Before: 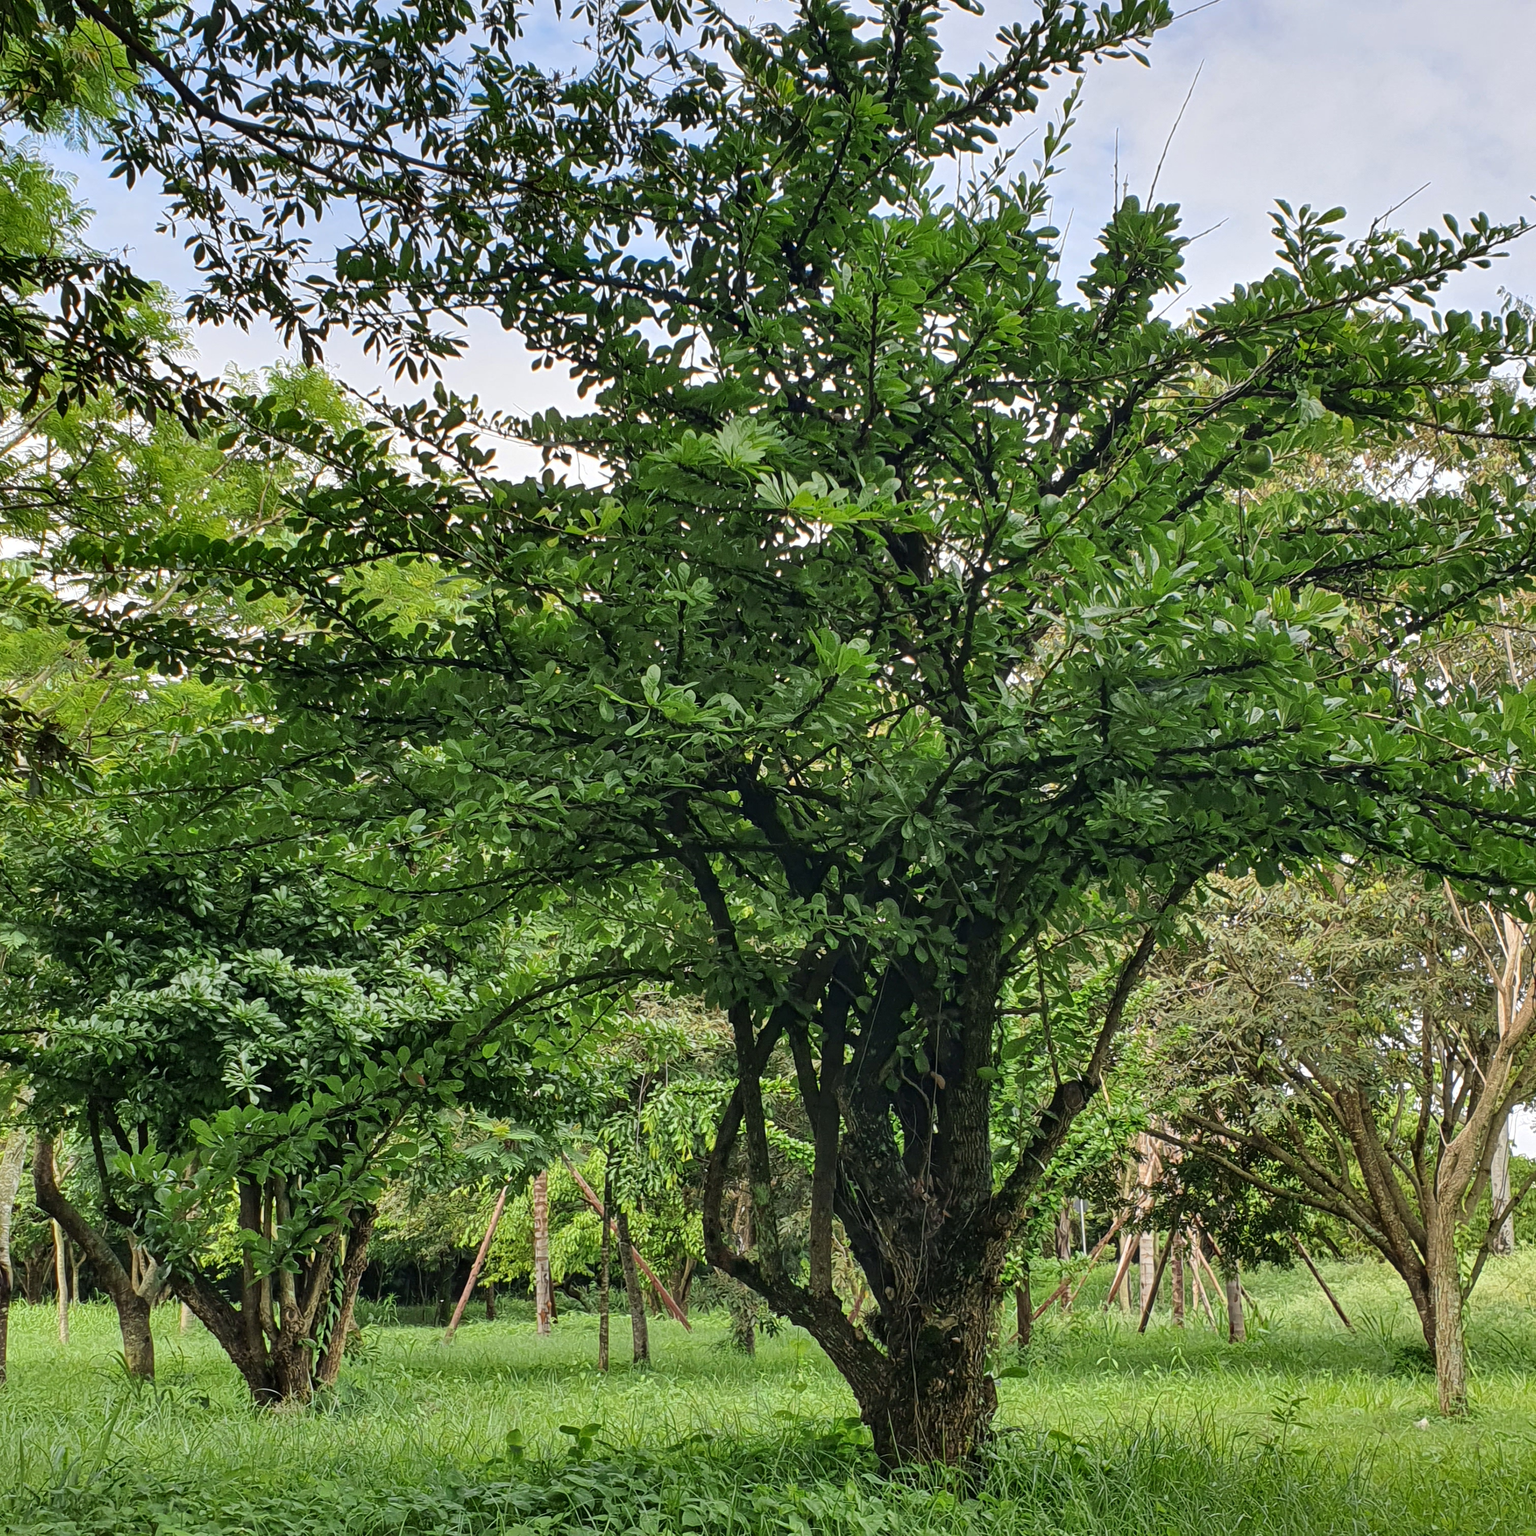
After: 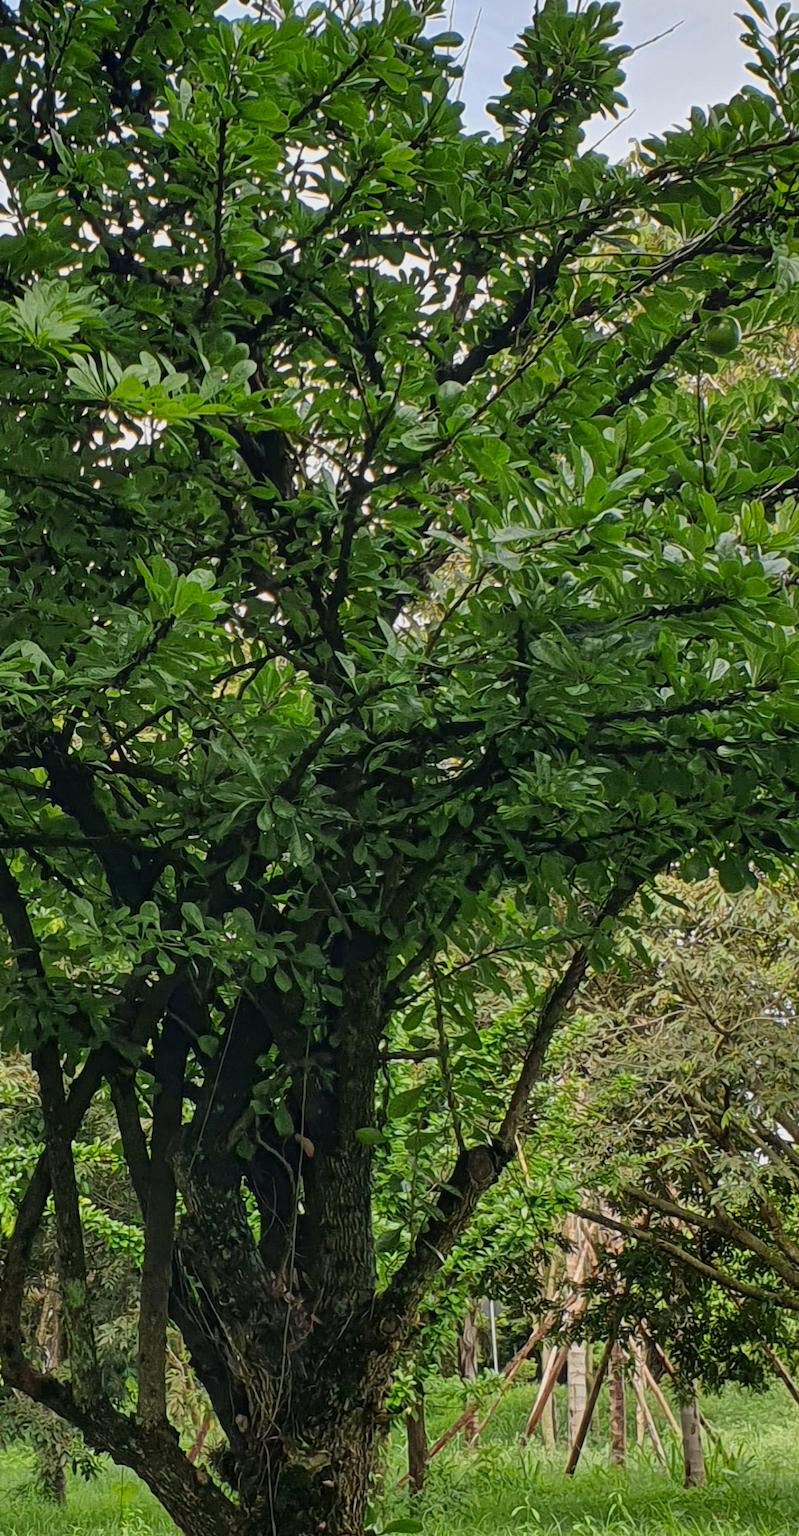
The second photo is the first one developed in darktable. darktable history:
exposure: exposure -0.276 EV, compensate highlight preservation false
crop: left 45.879%, top 13.189%, right 14.188%, bottom 10.12%
color balance rgb: perceptual saturation grading › global saturation 11.982%
